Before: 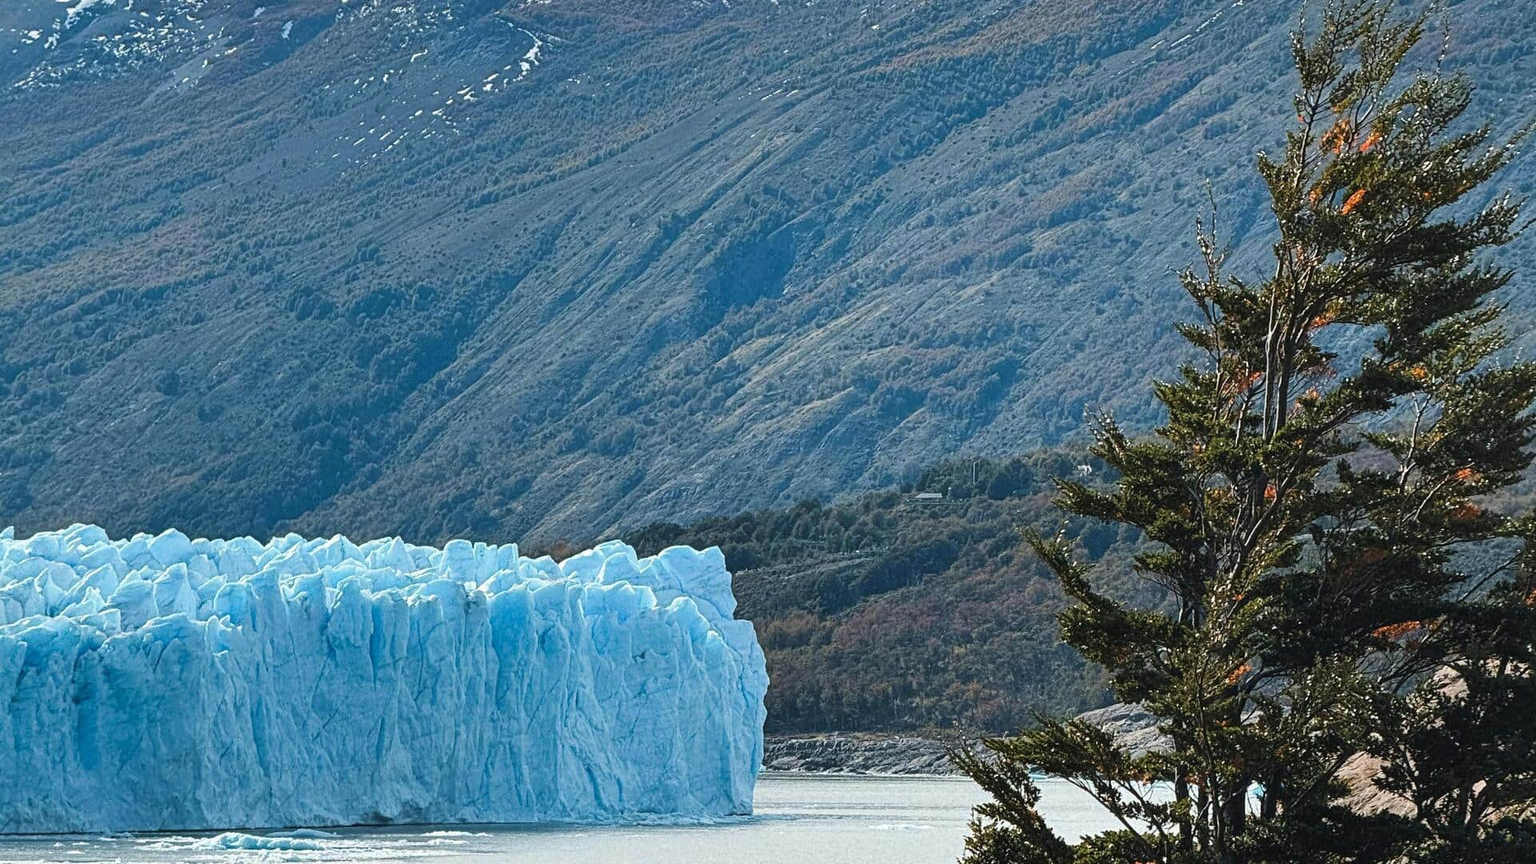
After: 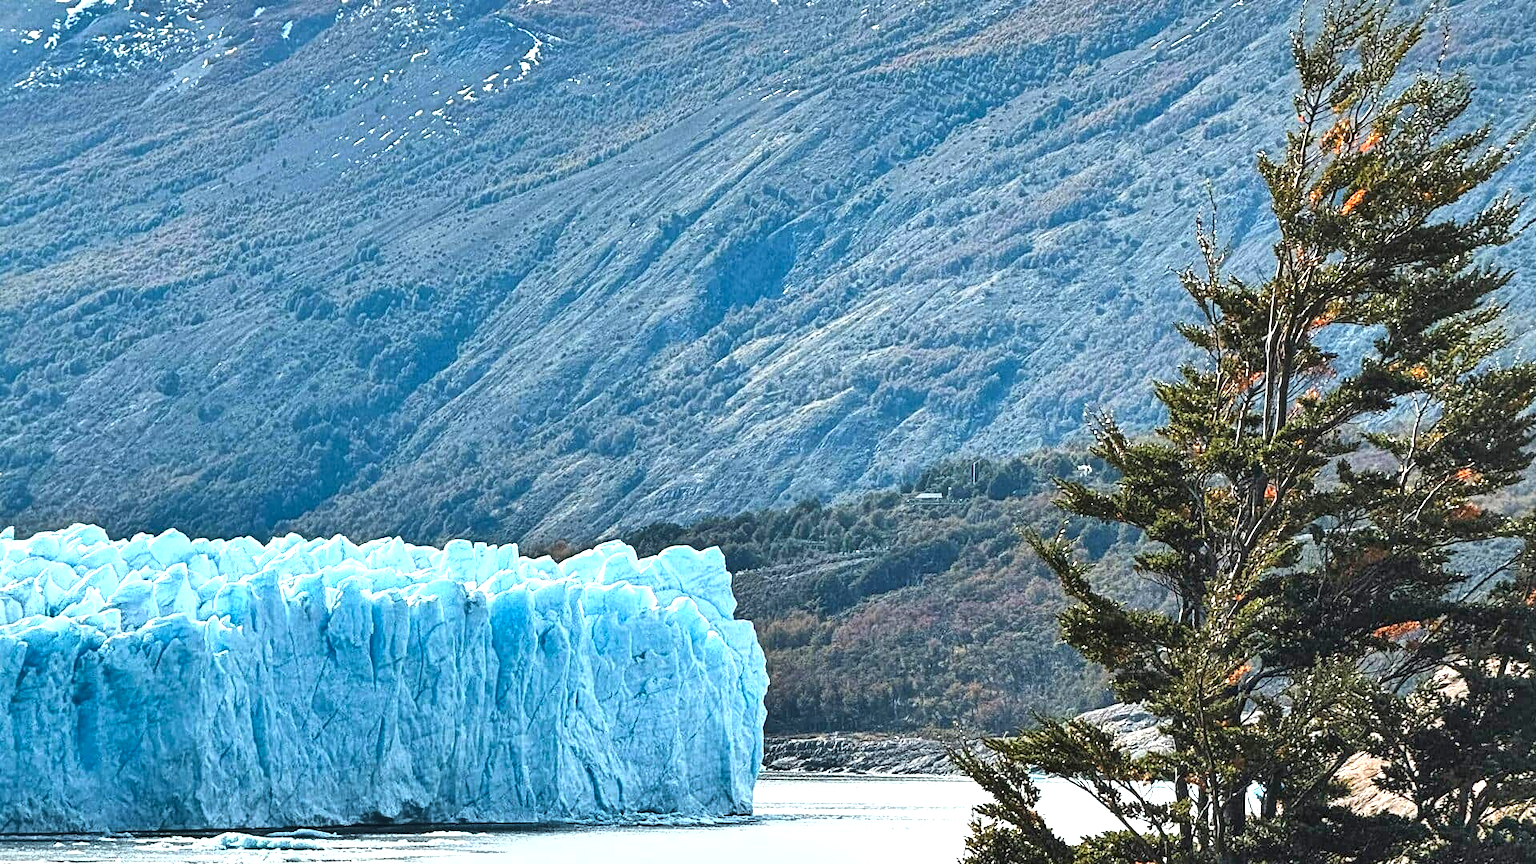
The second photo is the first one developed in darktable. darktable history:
shadows and highlights: shadows color adjustment 99.13%, highlights color adjustment 0.471%, soften with gaussian
local contrast: mode bilateral grid, contrast 20, coarseness 50, detail 120%, midtone range 0.2
exposure: exposure 1 EV, compensate exposure bias true, compensate highlight preservation false
